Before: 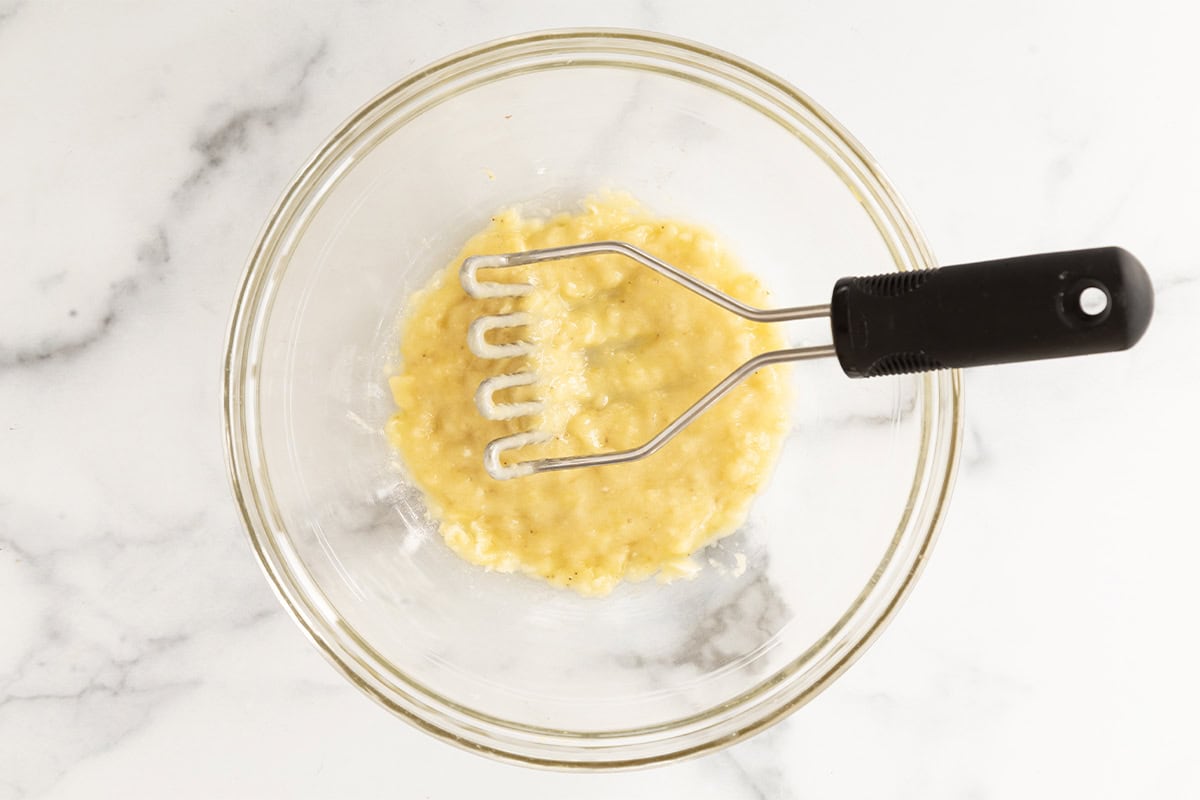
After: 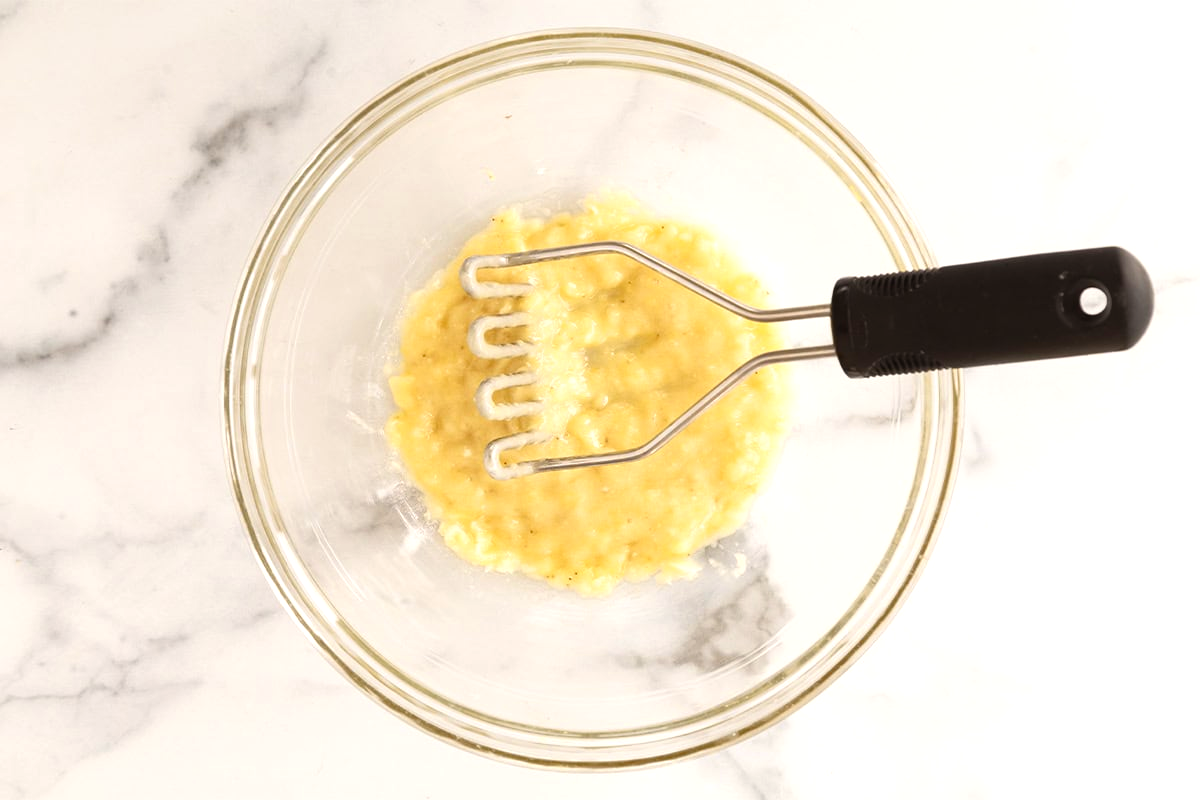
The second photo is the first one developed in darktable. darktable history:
color balance rgb: shadows lift › chroma 1%, shadows lift › hue 28.8°, power › hue 60°, highlights gain › chroma 1%, highlights gain › hue 60°, global offset › luminance 0.25%, perceptual saturation grading › highlights -20%, perceptual saturation grading › shadows 20%, perceptual brilliance grading › highlights 5%, perceptual brilliance grading › shadows -10%, global vibrance 19.67%
color zones: curves: ch0 [(0, 0.613) (0.01, 0.613) (0.245, 0.448) (0.498, 0.529) (0.642, 0.665) (0.879, 0.777) (0.99, 0.613)]; ch1 [(0, 0) (0.143, 0) (0.286, 0) (0.429, 0) (0.571, 0) (0.714, 0) (0.857, 0)], mix -121.96%
